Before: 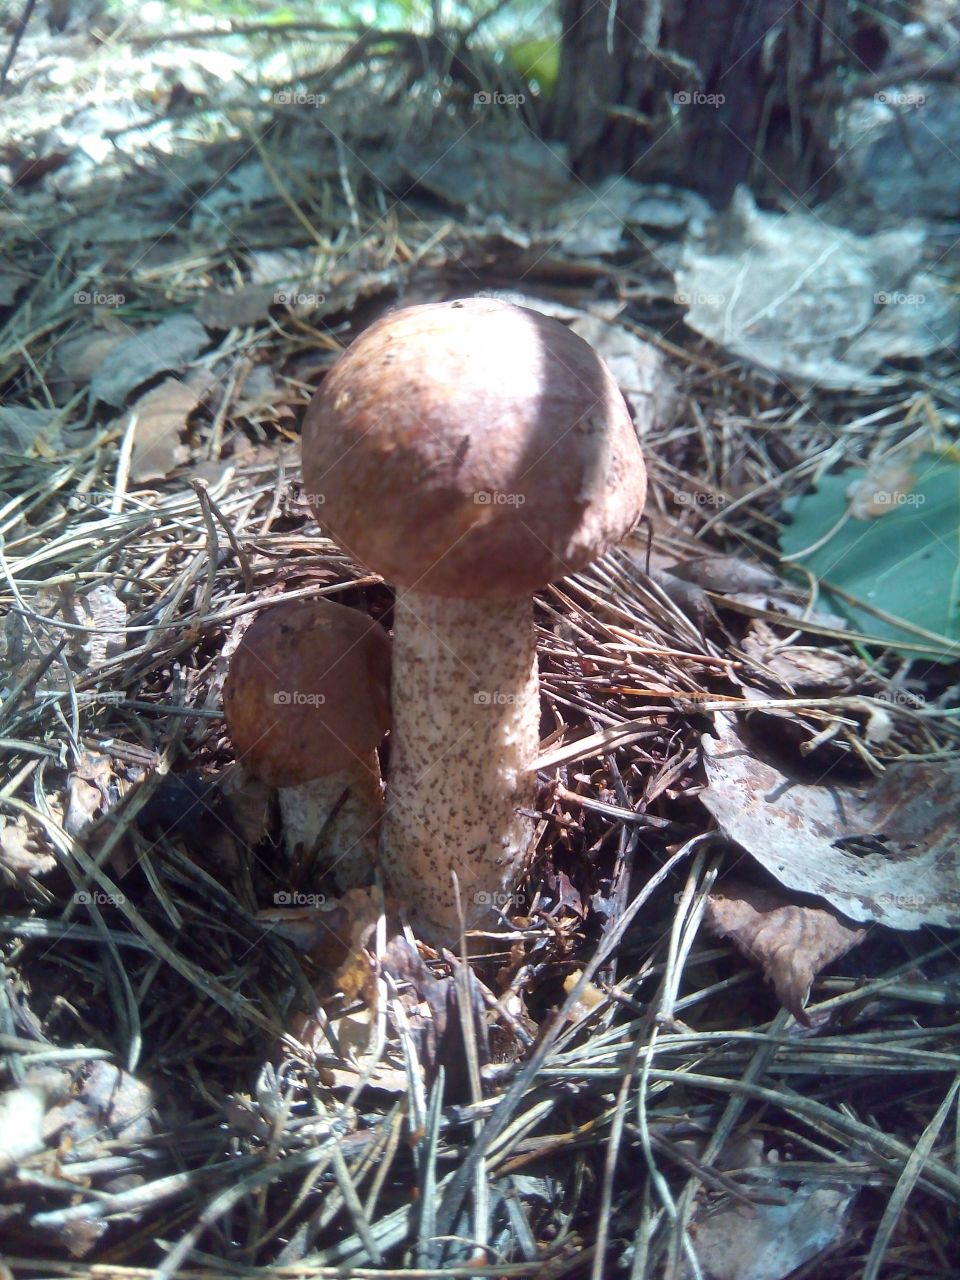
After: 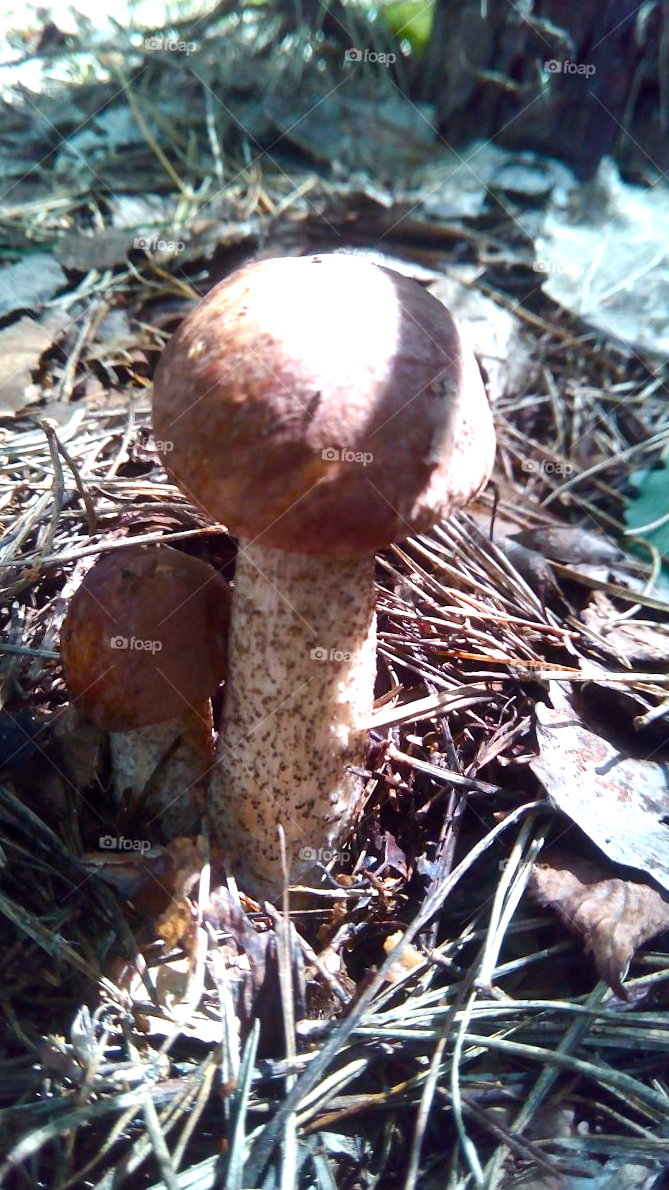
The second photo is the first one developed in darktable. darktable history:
color balance rgb: perceptual saturation grading › global saturation 20%, perceptual saturation grading › highlights -25%, perceptual saturation grading › shadows 50%
tone equalizer: -8 EV -0.75 EV, -7 EV -0.7 EV, -6 EV -0.6 EV, -5 EV -0.4 EV, -3 EV 0.4 EV, -2 EV 0.6 EV, -1 EV 0.7 EV, +0 EV 0.75 EV, edges refinement/feathering 500, mask exposure compensation -1.57 EV, preserve details no
crop and rotate: angle -3.27°, left 14.277%, top 0.028%, right 10.766%, bottom 0.028%
